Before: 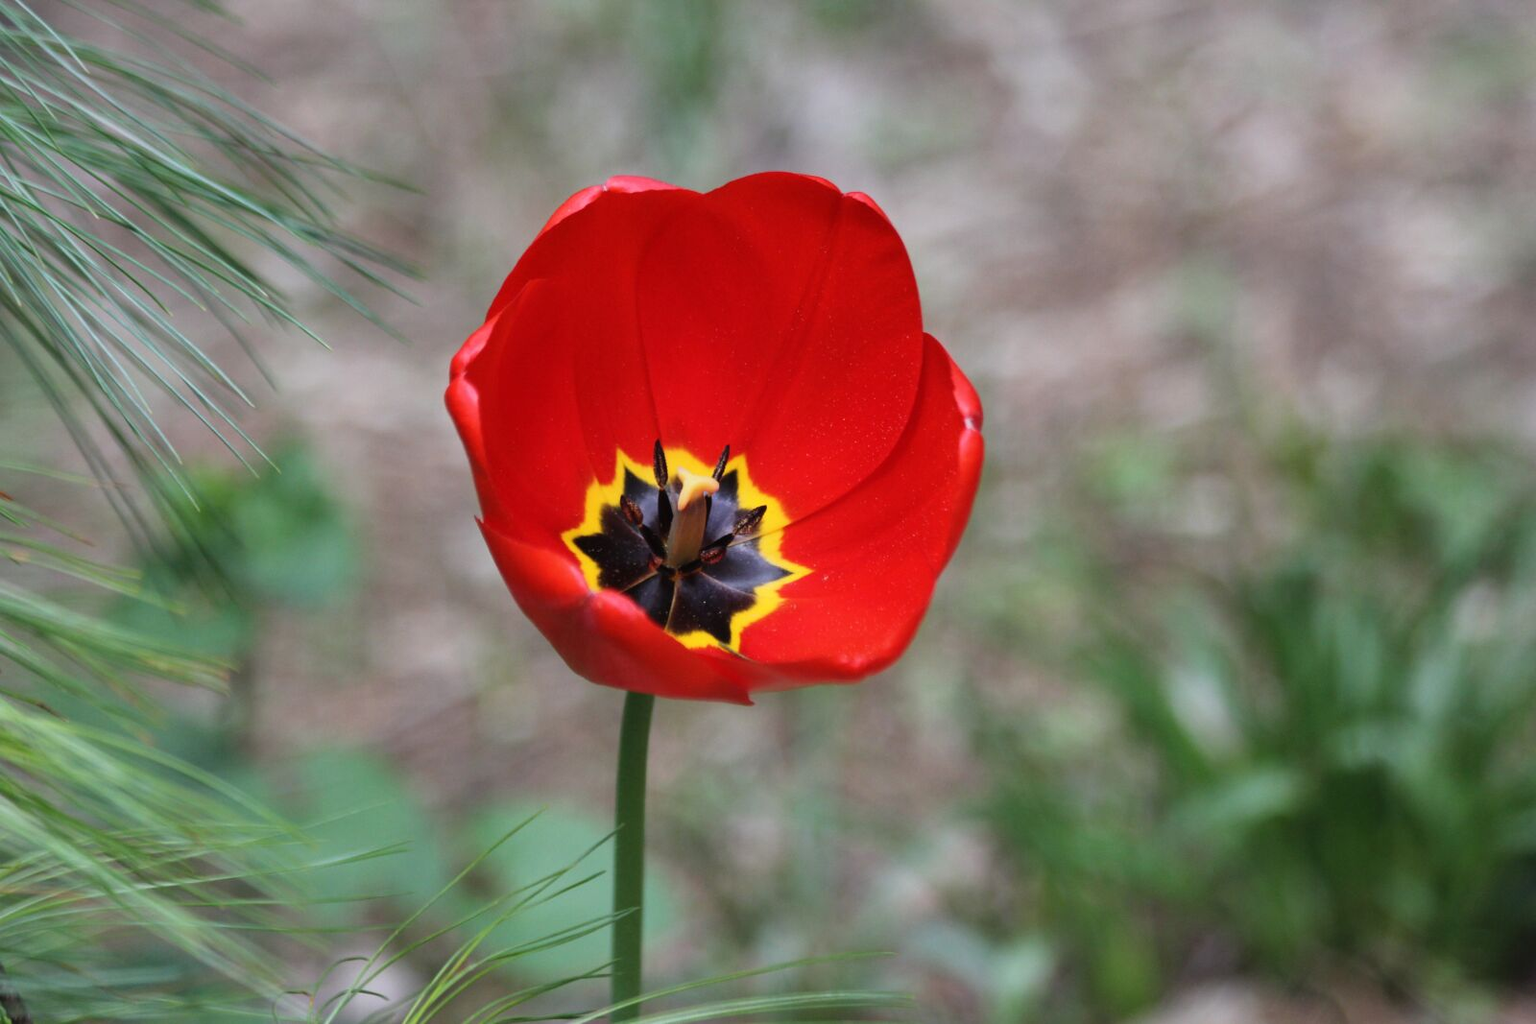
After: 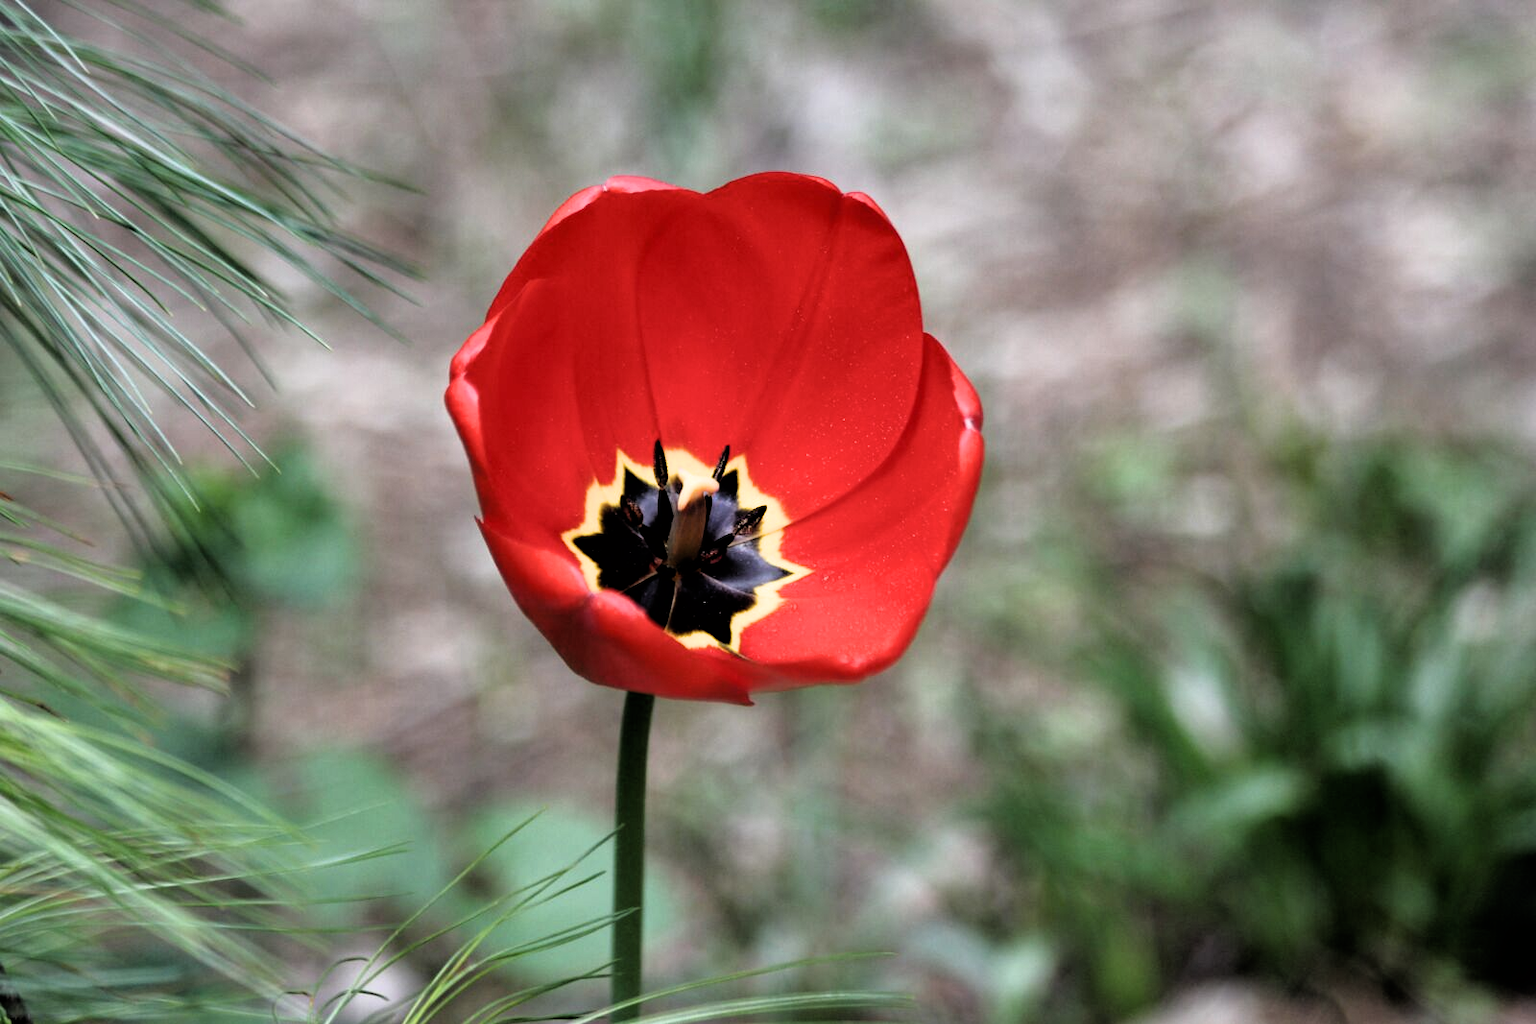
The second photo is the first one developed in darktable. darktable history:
filmic rgb: black relative exposure -3.62 EV, white relative exposure 2.15 EV, hardness 3.64
